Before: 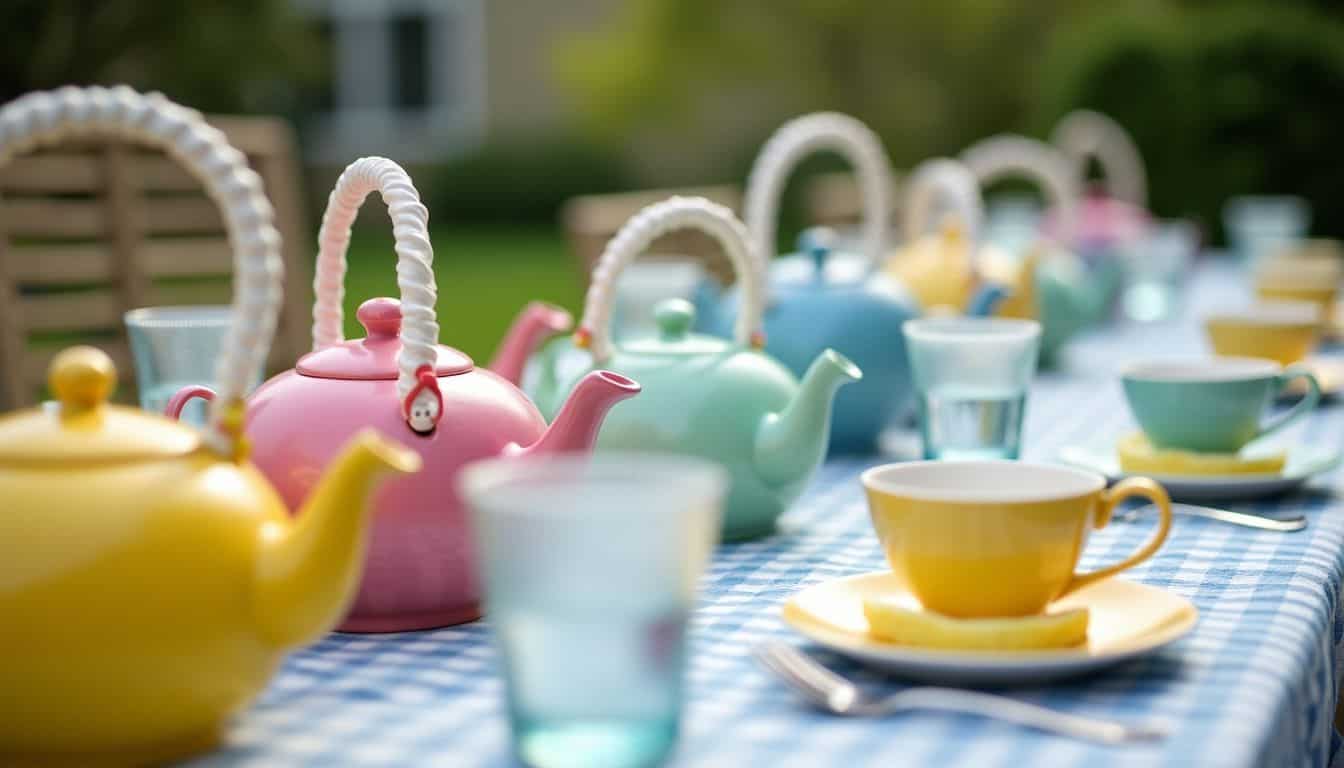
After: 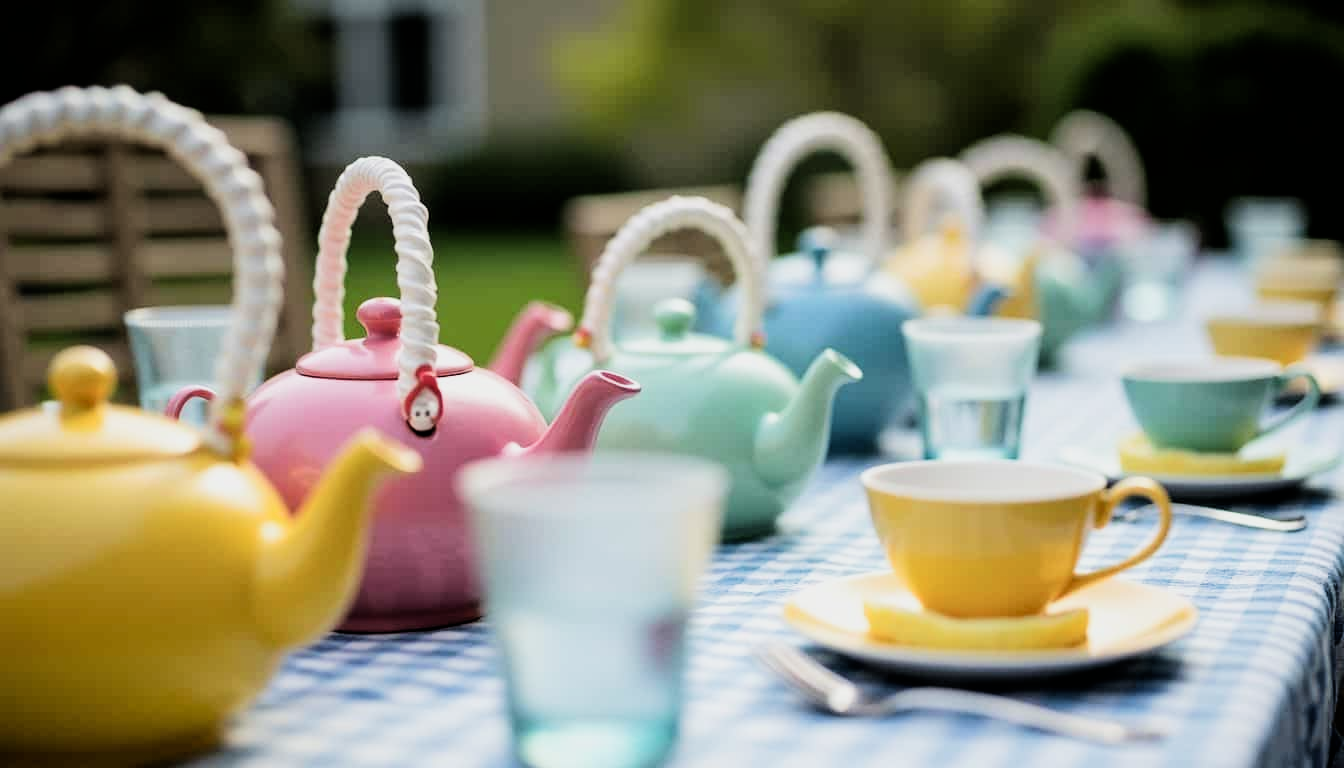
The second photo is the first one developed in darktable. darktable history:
filmic rgb: black relative exposure -5.04 EV, white relative exposure 3.49 EV, hardness 3.16, contrast 1.484, highlights saturation mix -48.71%
